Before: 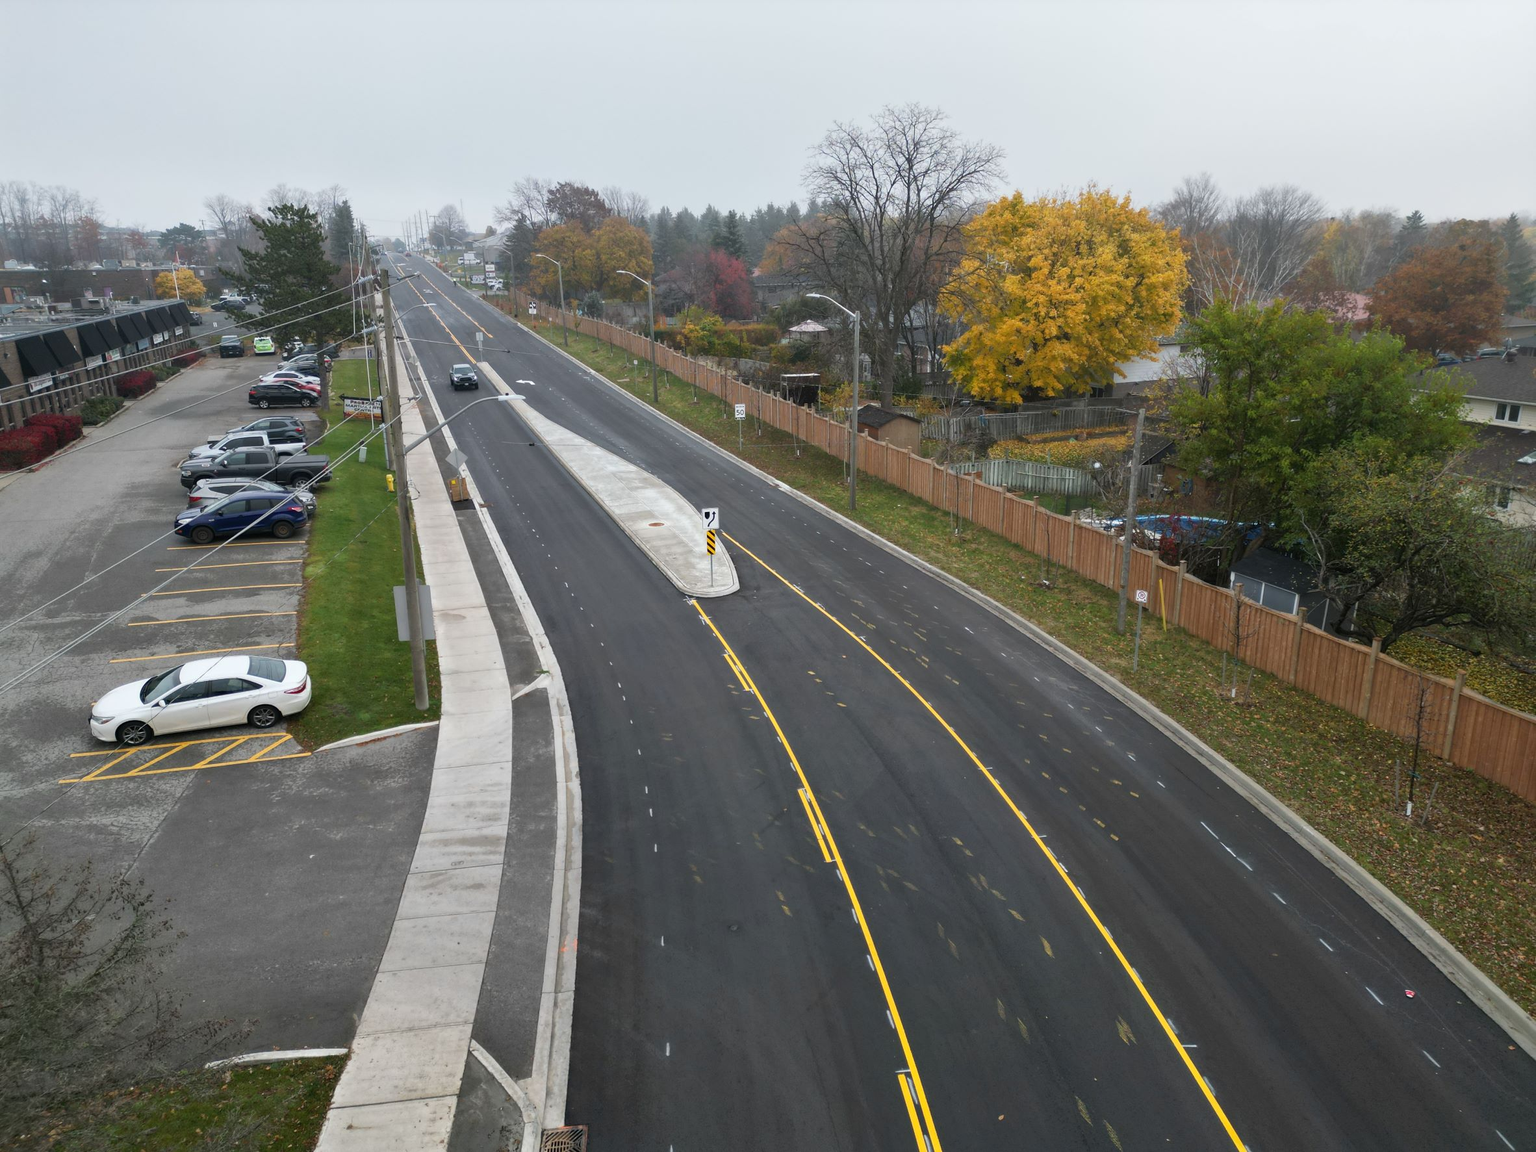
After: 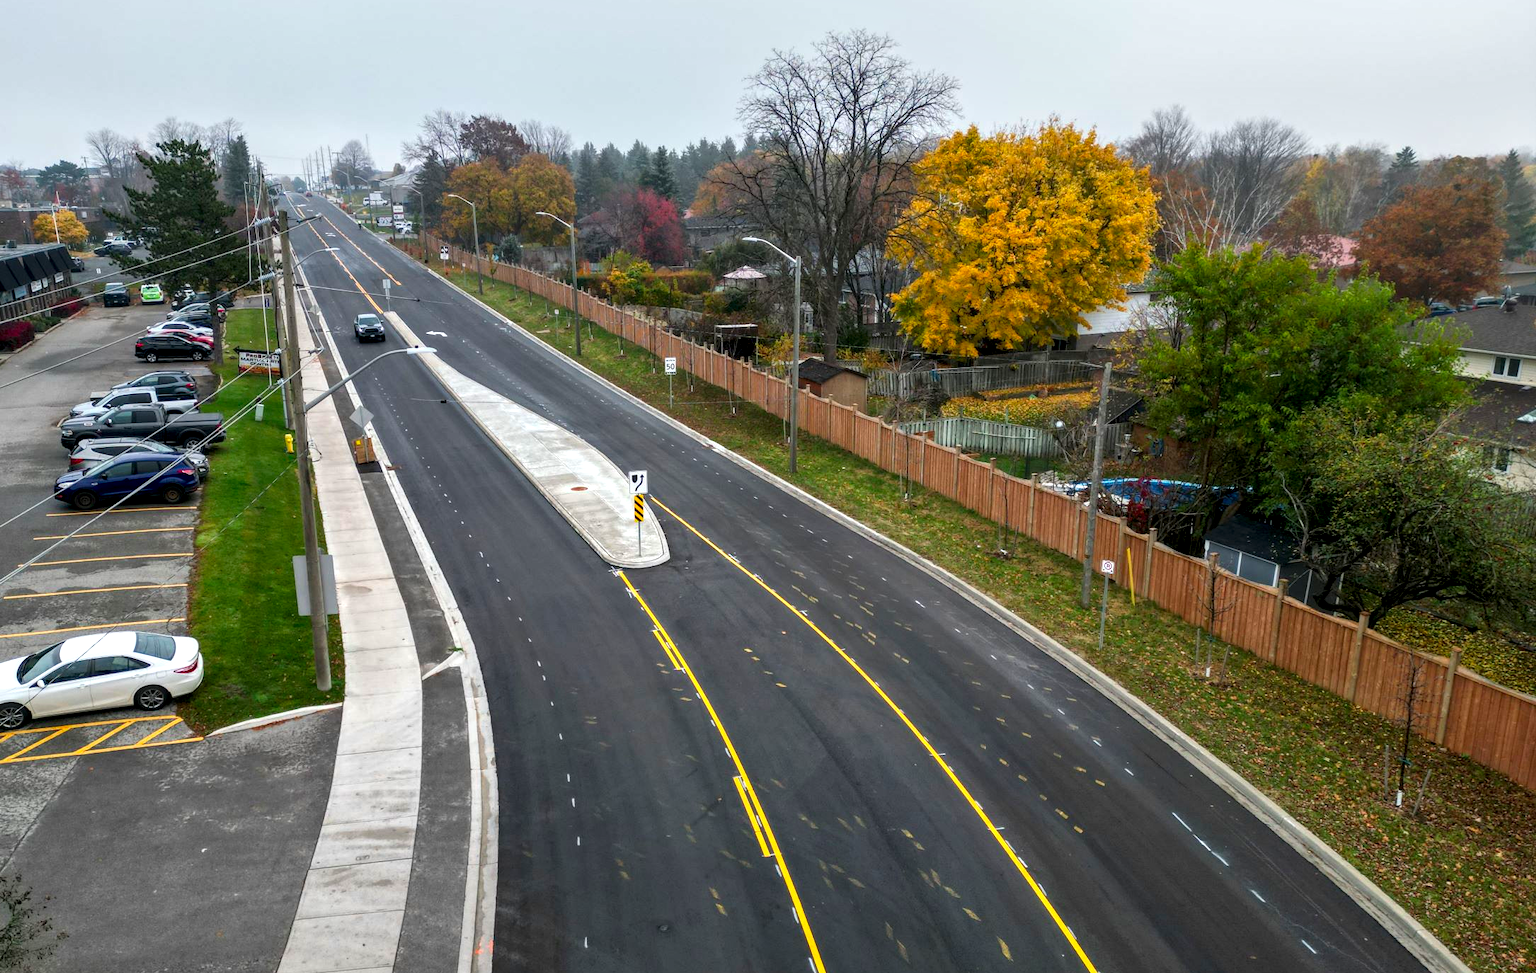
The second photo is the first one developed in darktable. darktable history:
local contrast: highlights 60%, shadows 60%, detail 160%
color contrast: green-magenta contrast 1.69, blue-yellow contrast 1.49
crop: left 8.155%, top 6.611%, bottom 15.385%
